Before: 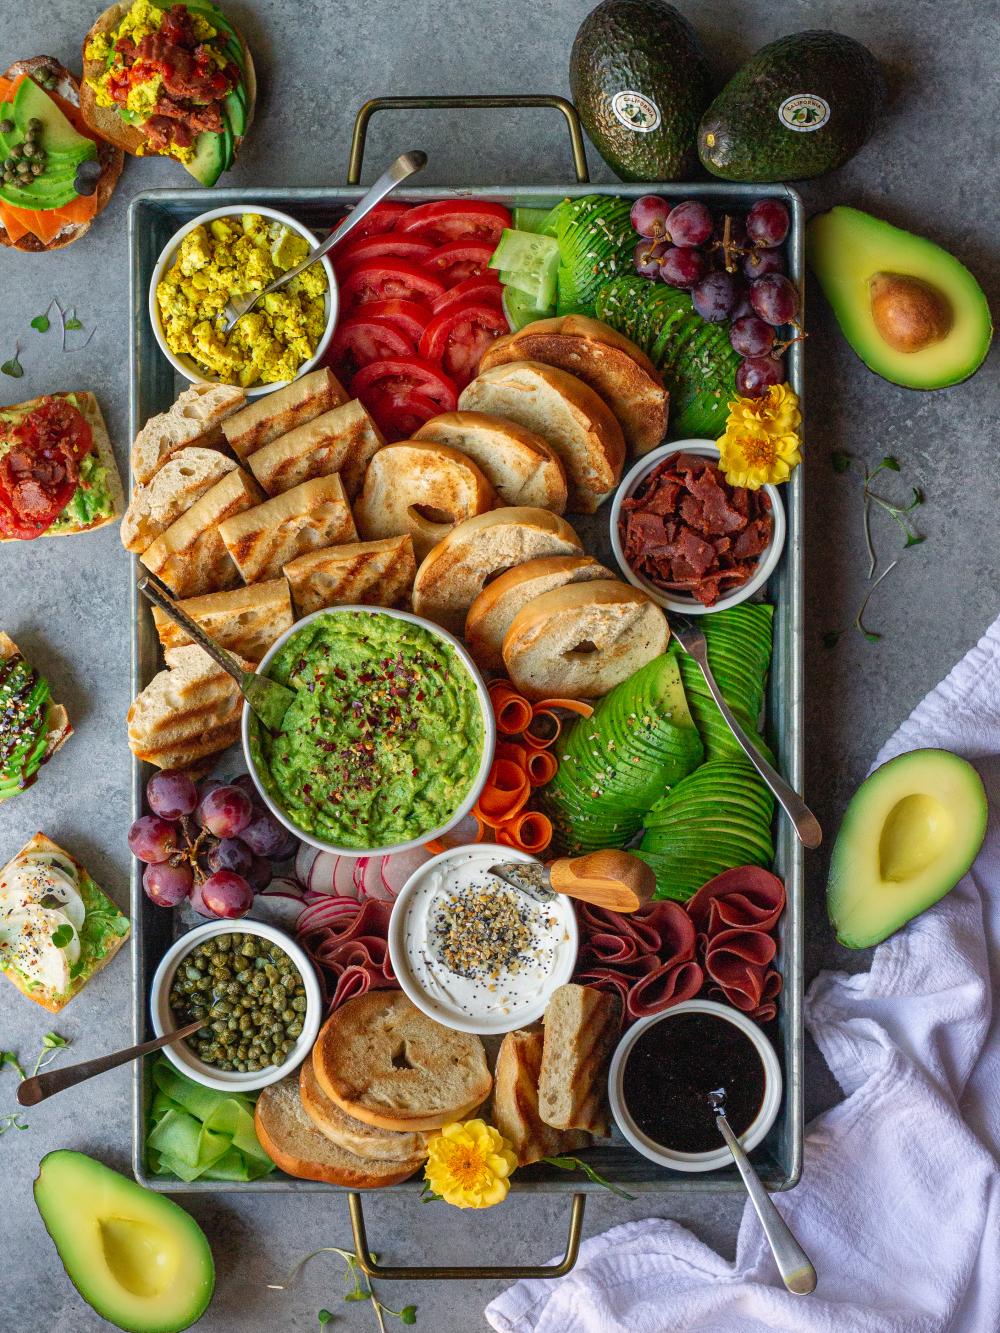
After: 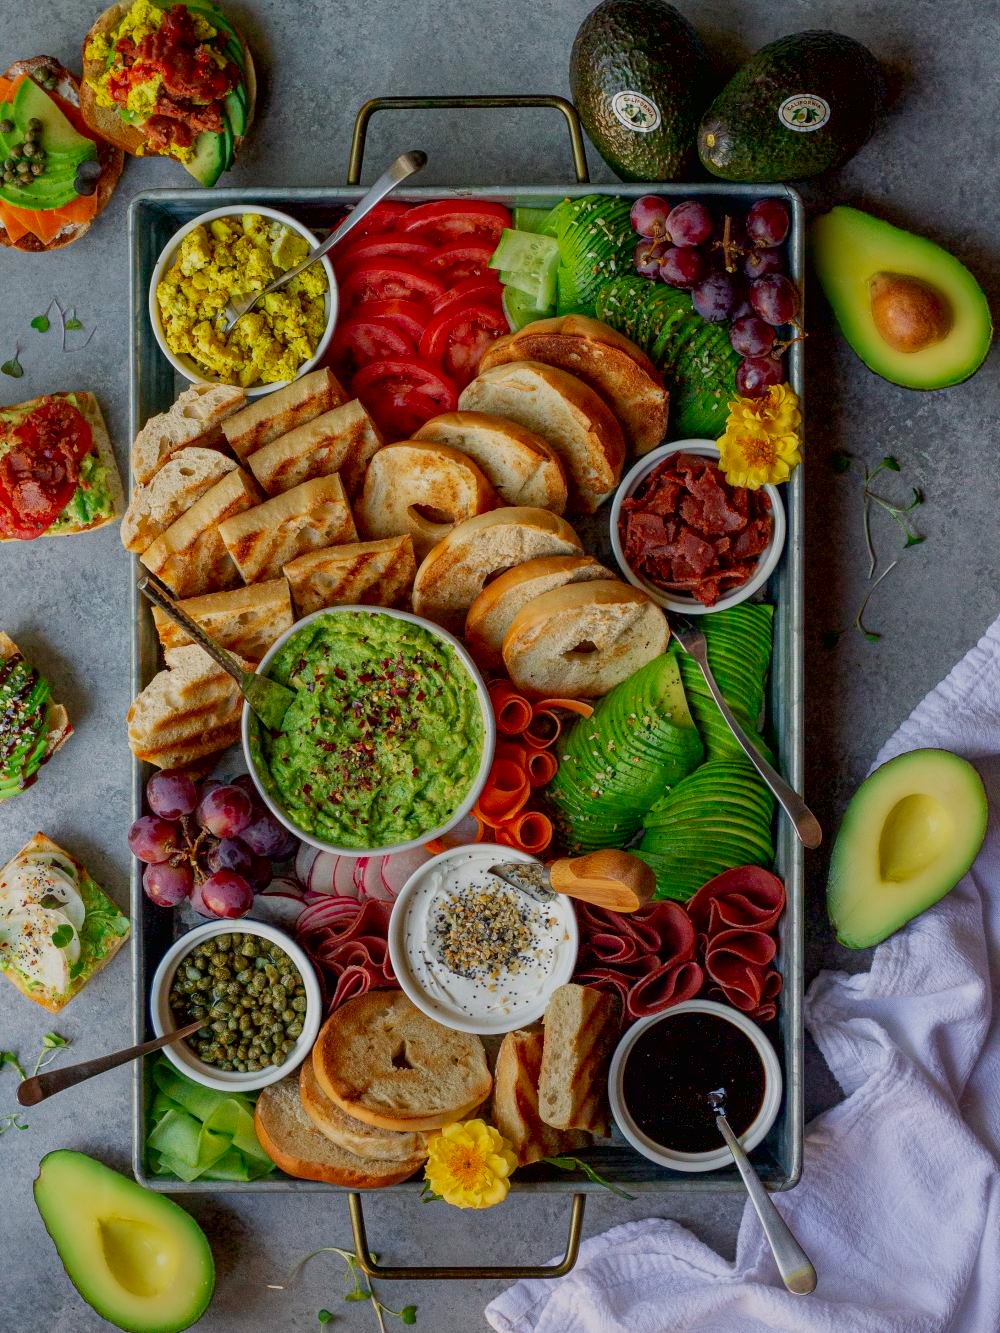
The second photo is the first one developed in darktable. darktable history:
contrast brightness saturation: contrast -0.011, brightness -0.009, saturation 0.025
exposure: black level correction 0.009, exposure -0.627 EV, compensate highlight preservation false
levels: levels [0, 0.478, 1]
